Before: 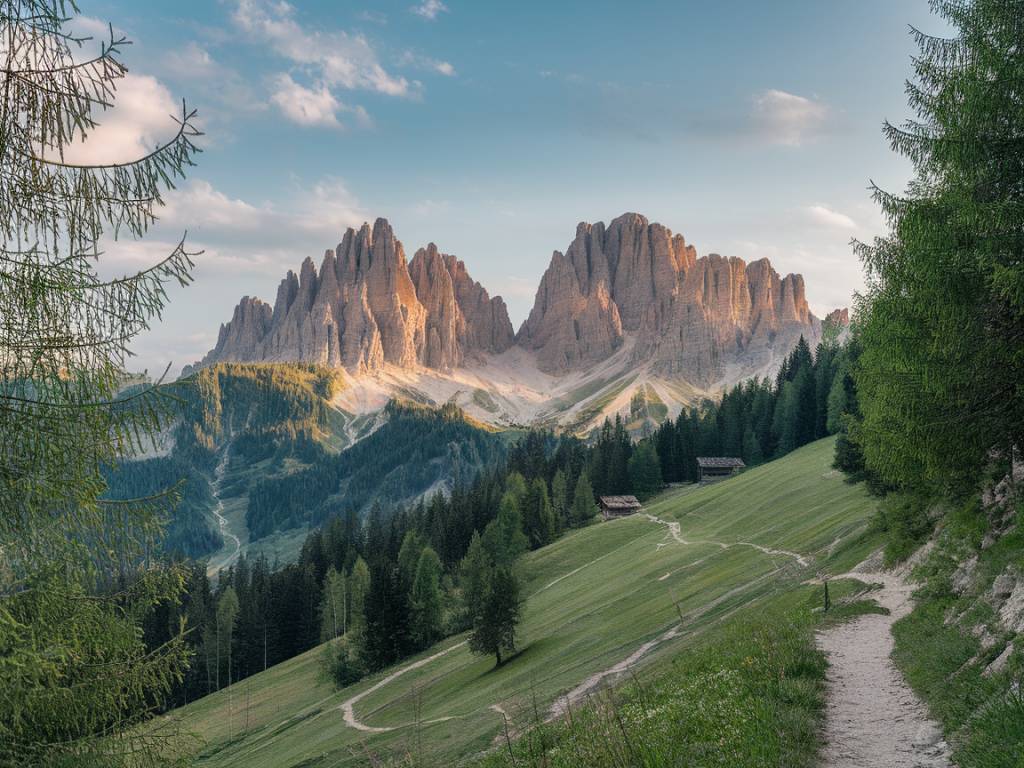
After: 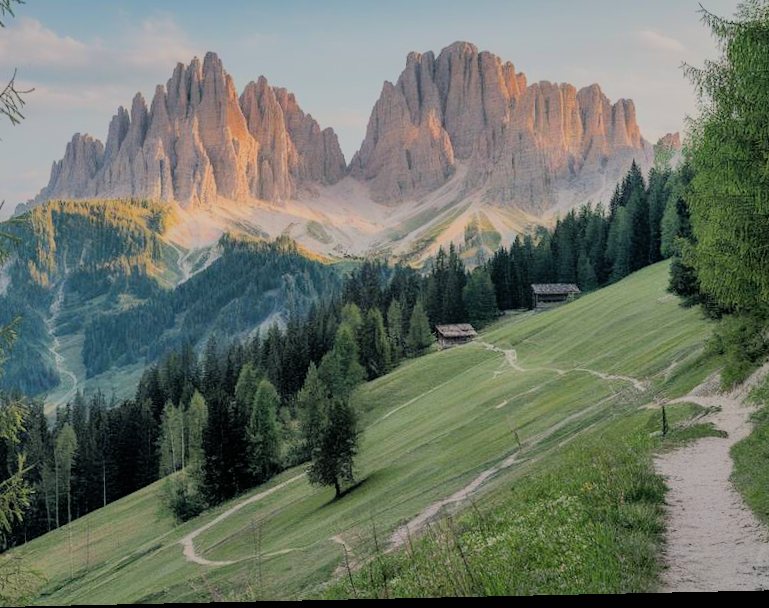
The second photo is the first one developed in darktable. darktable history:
shadows and highlights: on, module defaults
rotate and perspective: rotation -1.24°, automatic cropping off
exposure: black level correction 0, exposure 0.5 EV, compensate exposure bias true, compensate highlight preservation false
filmic rgb: black relative exposure -6.15 EV, white relative exposure 6.96 EV, hardness 2.23, color science v6 (2022)
crop: left 16.871%, top 22.857%, right 9.116%
